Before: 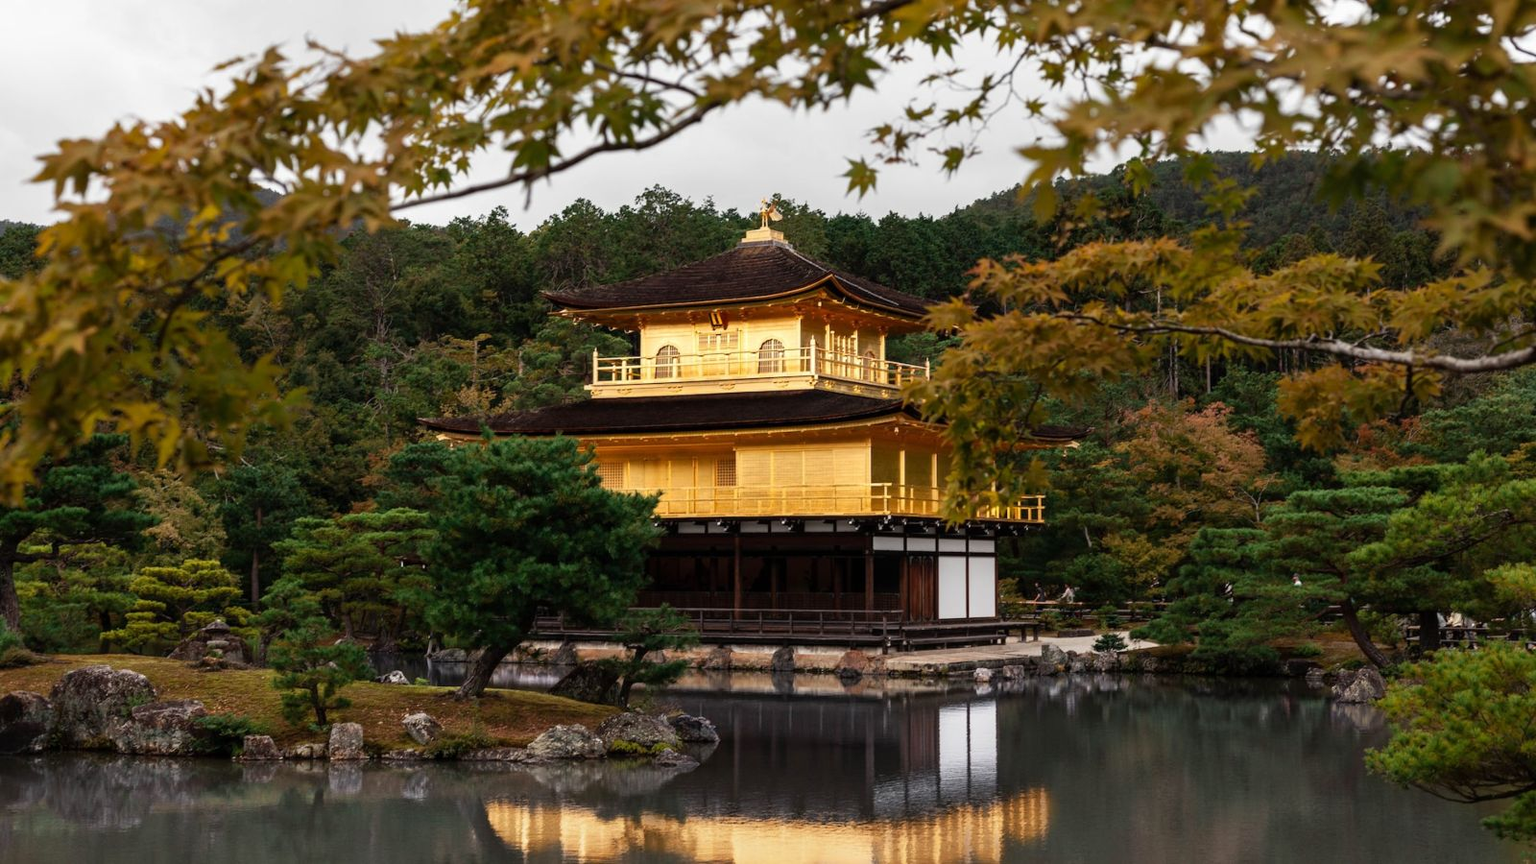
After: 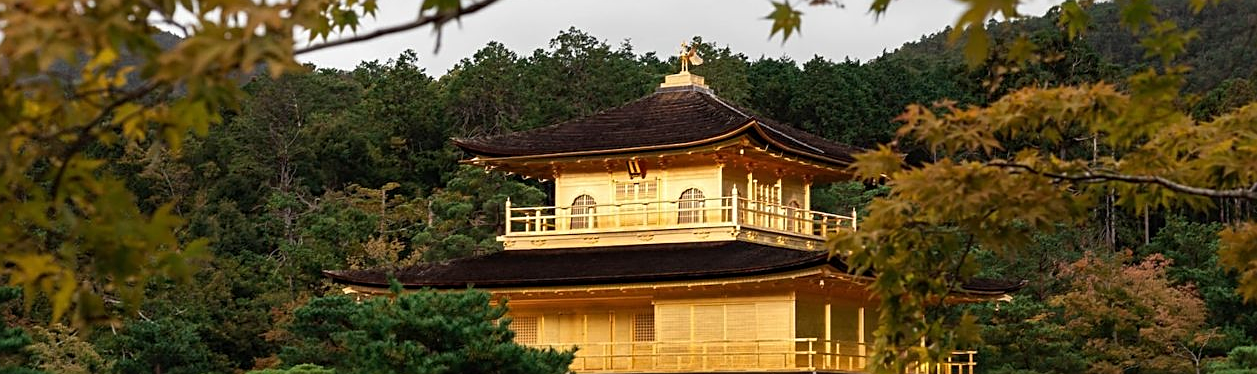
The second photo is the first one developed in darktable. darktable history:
crop: left 7.036%, top 18.398%, right 14.379%, bottom 40.043%
sharpen: on, module defaults
